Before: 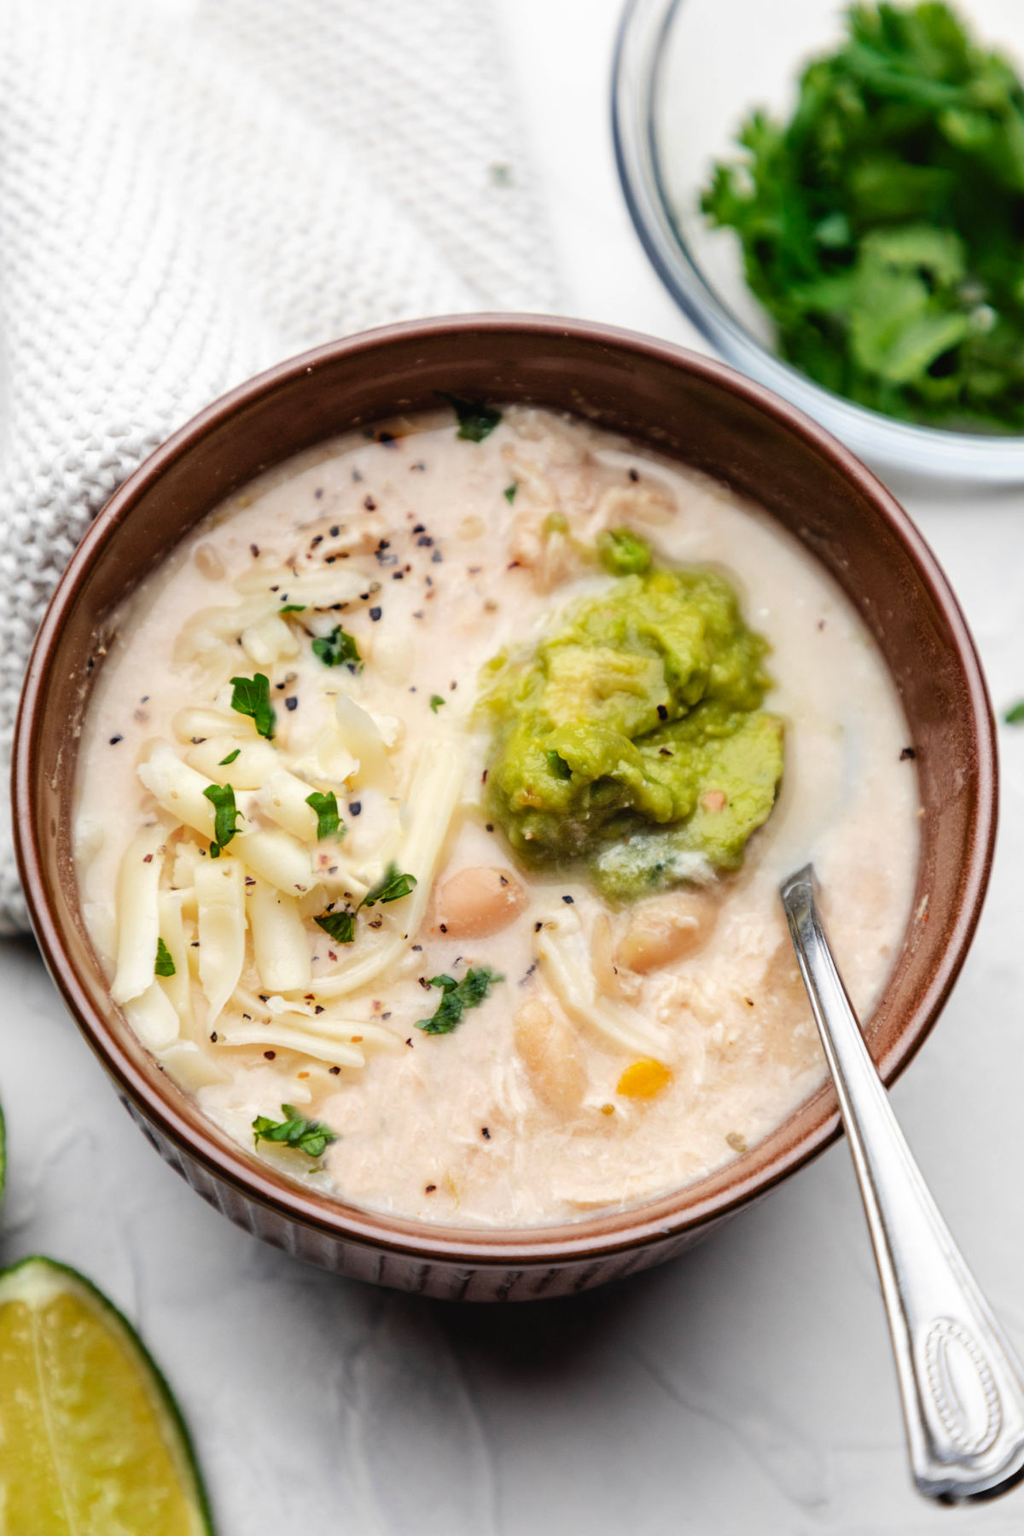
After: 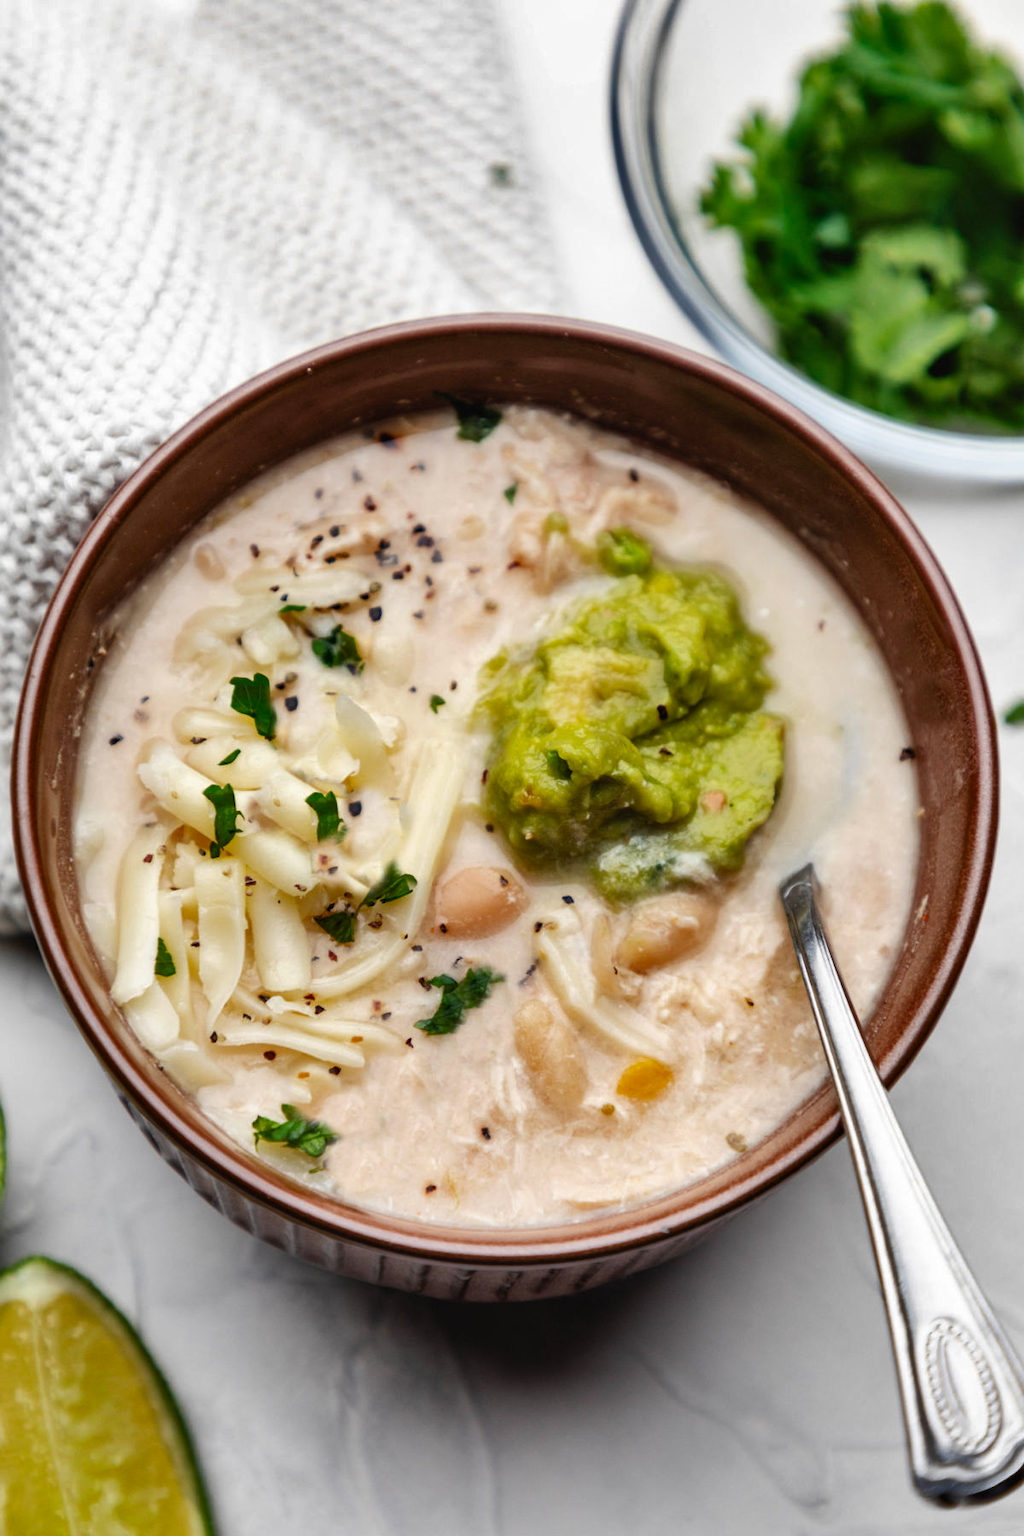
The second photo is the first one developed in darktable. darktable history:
shadows and highlights: shadows 58.19, highlights -60.36, soften with gaussian
